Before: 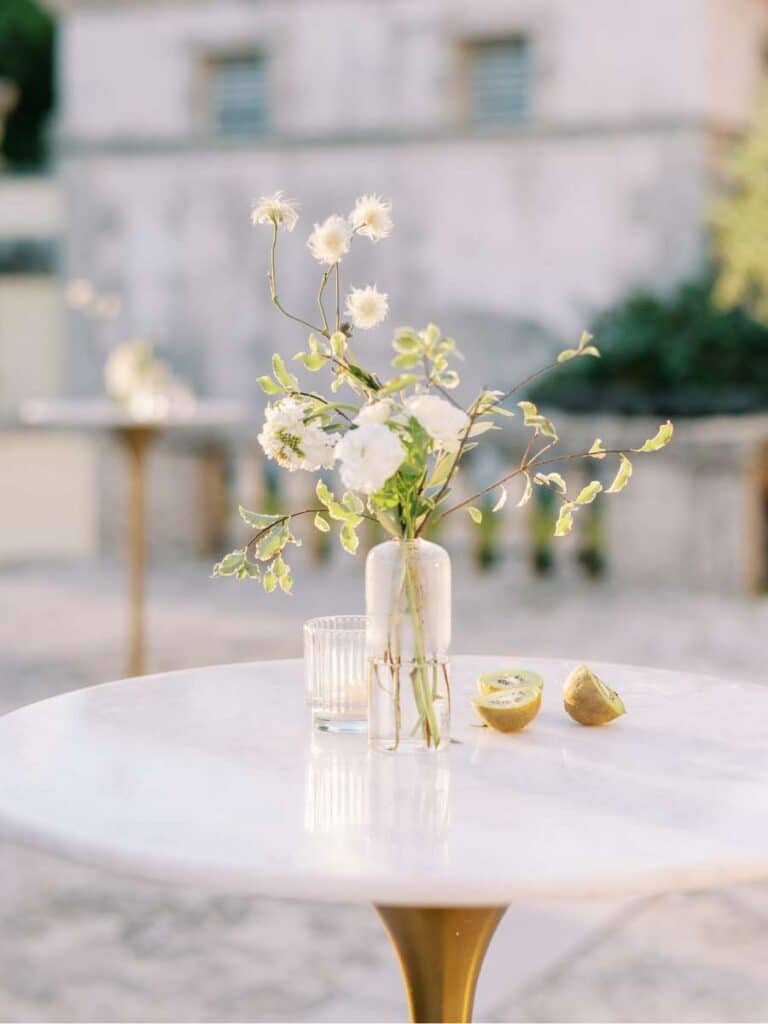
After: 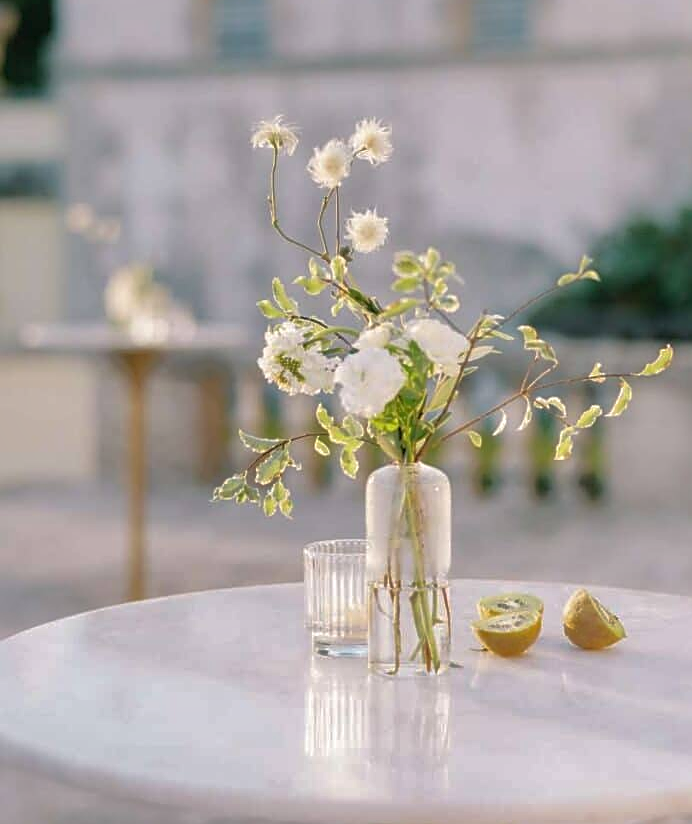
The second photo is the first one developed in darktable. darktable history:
shadows and highlights: shadows 39.81, highlights -60.09
sharpen: on, module defaults
crop: top 7.473%, right 9.836%, bottom 12.013%
